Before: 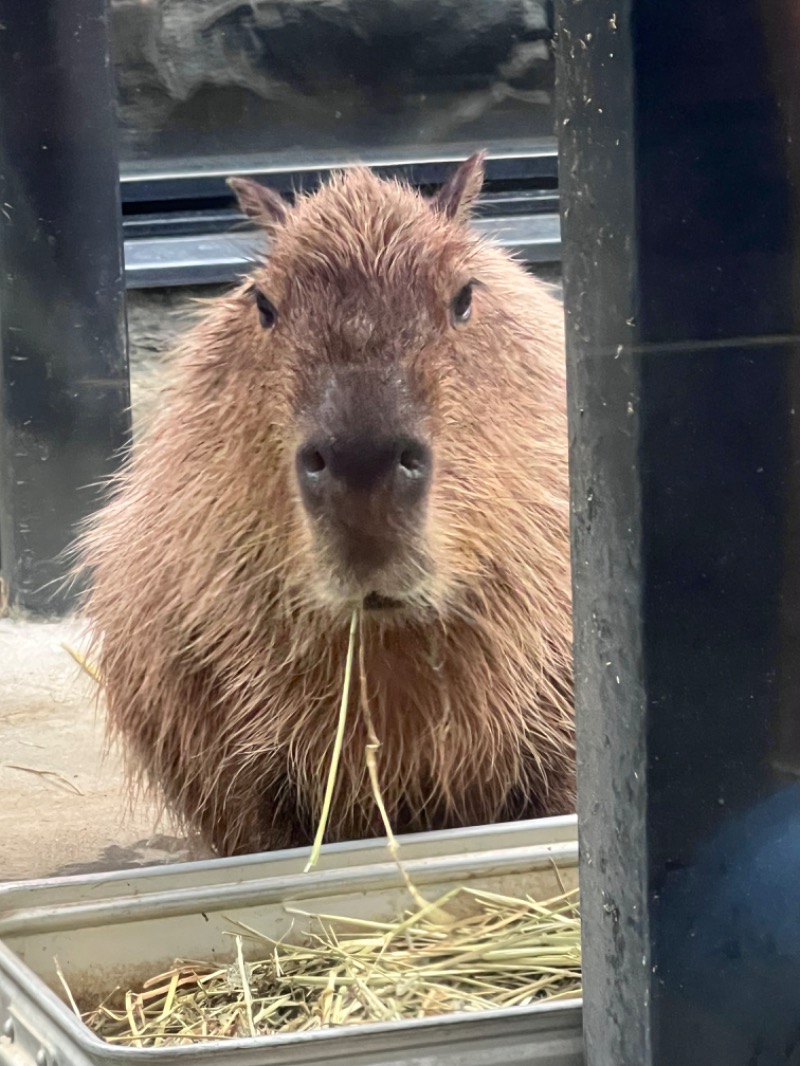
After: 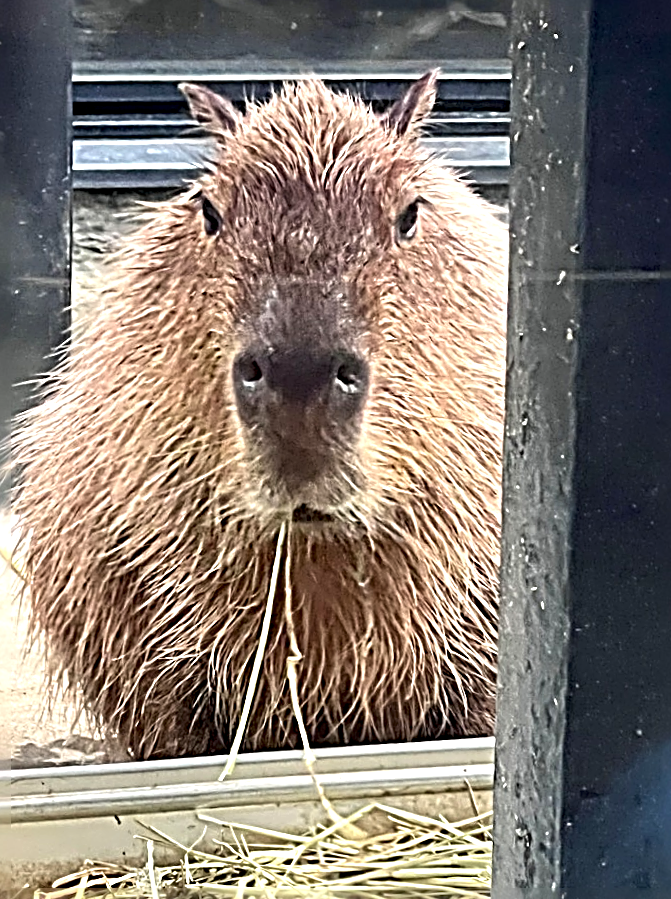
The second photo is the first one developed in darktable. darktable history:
crop and rotate: angle -3.1°, left 5.442%, top 5.171%, right 4.731%, bottom 4.472%
sharpen: radius 4.041, amount 1.996
exposure: black level correction 0, exposure 0.499 EV, compensate highlight preservation false
